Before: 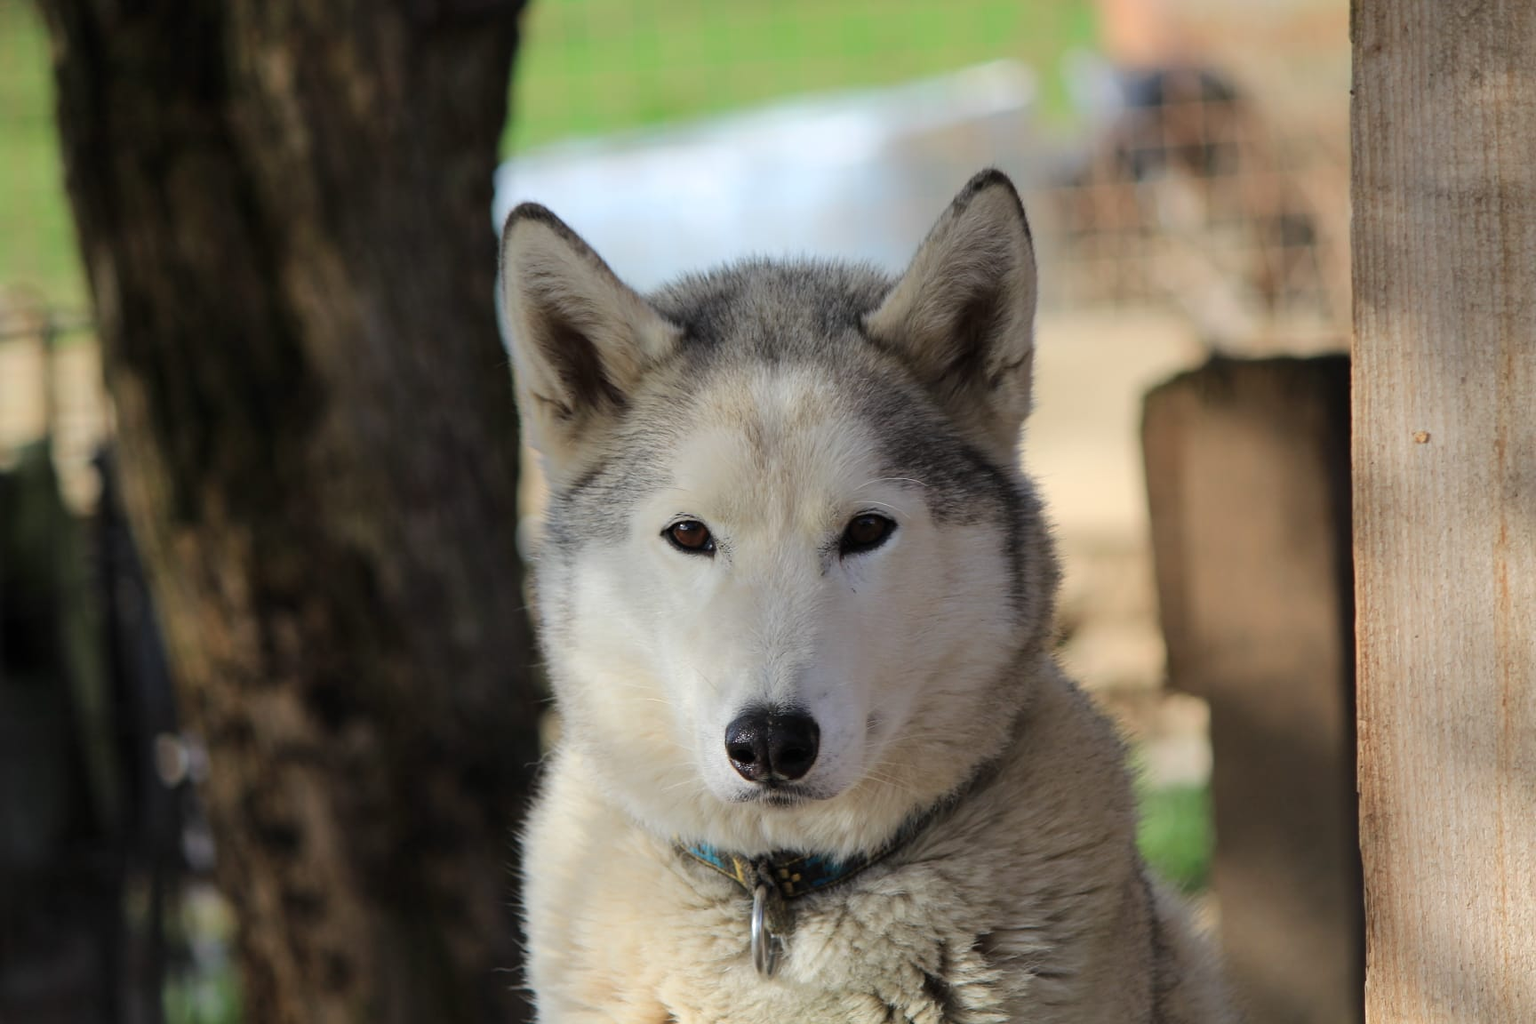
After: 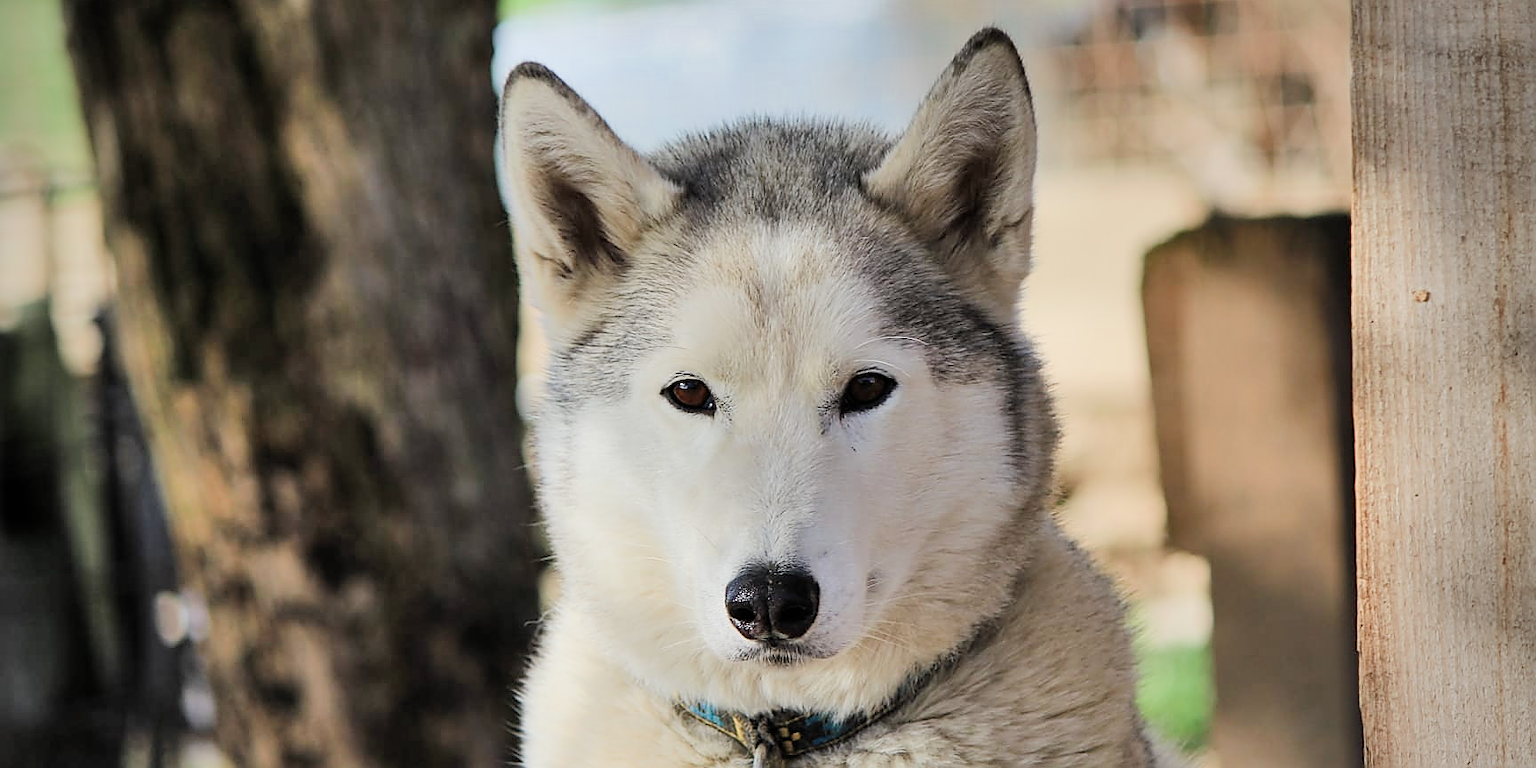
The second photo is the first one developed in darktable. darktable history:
exposure: black level correction 0, exposure 1.45 EV, compensate exposure bias true, compensate highlight preservation false
filmic rgb: black relative exposure -7.32 EV, white relative exposure 5.09 EV, hardness 3.2
crop: top 13.819%, bottom 11.169%
sharpen: radius 1.4, amount 1.25, threshold 0.7
vignetting: on, module defaults
shadows and highlights: white point adjustment 0.1, highlights -70, soften with gaussian
